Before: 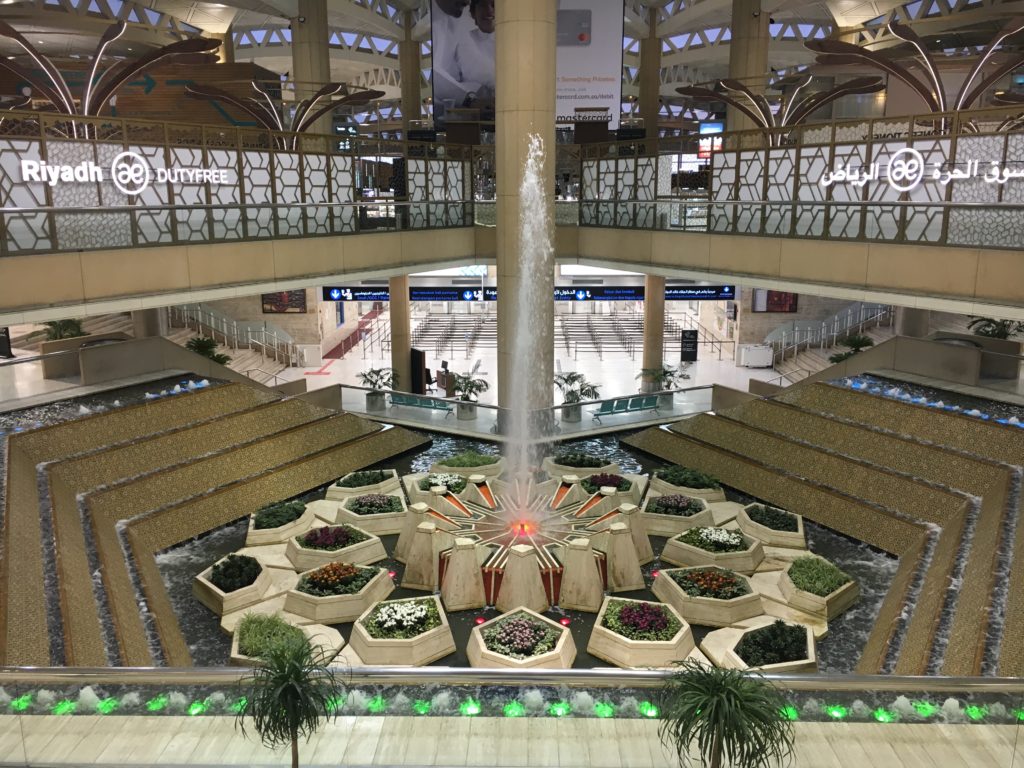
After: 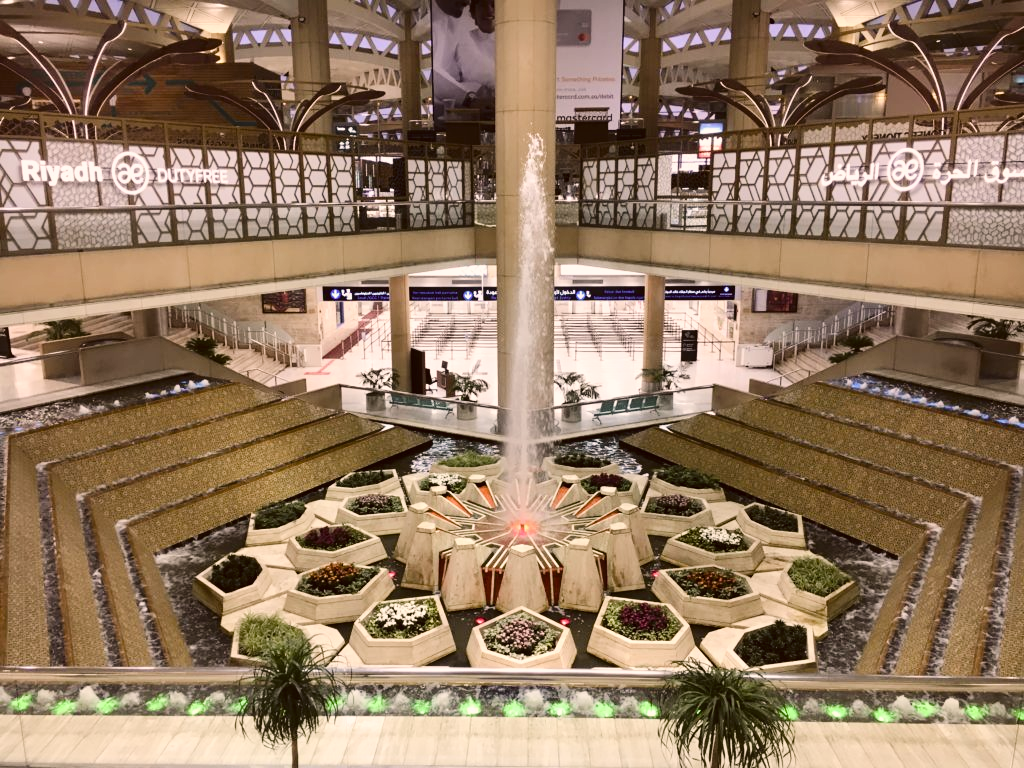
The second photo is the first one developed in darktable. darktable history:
base curve: curves: ch0 [(0, 0) (0.032, 0.025) (0.121, 0.166) (0.206, 0.329) (0.605, 0.79) (1, 1)]
color correction: highlights a* 10.25, highlights b* 9.69, shadows a* 8.58, shadows b* 8.52, saturation 0.794
color balance rgb: perceptual saturation grading › global saturation 20%, perceptual saturation grading › highlights -49.694%, perceptual saturation grading › shadows 25.568%, global vibrance 20%
contrast brightness saturation: saturation -0.05
